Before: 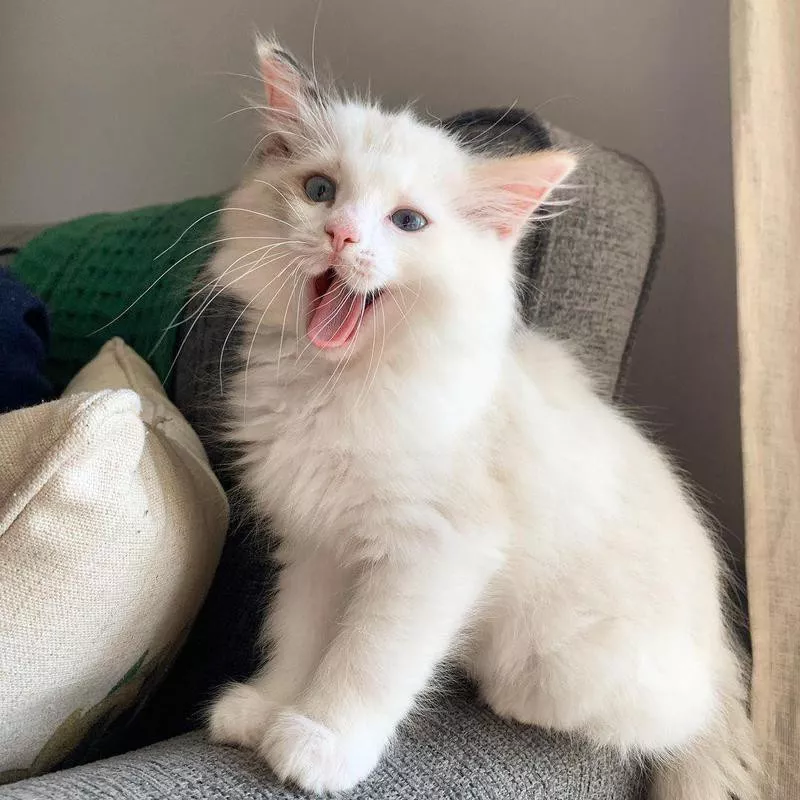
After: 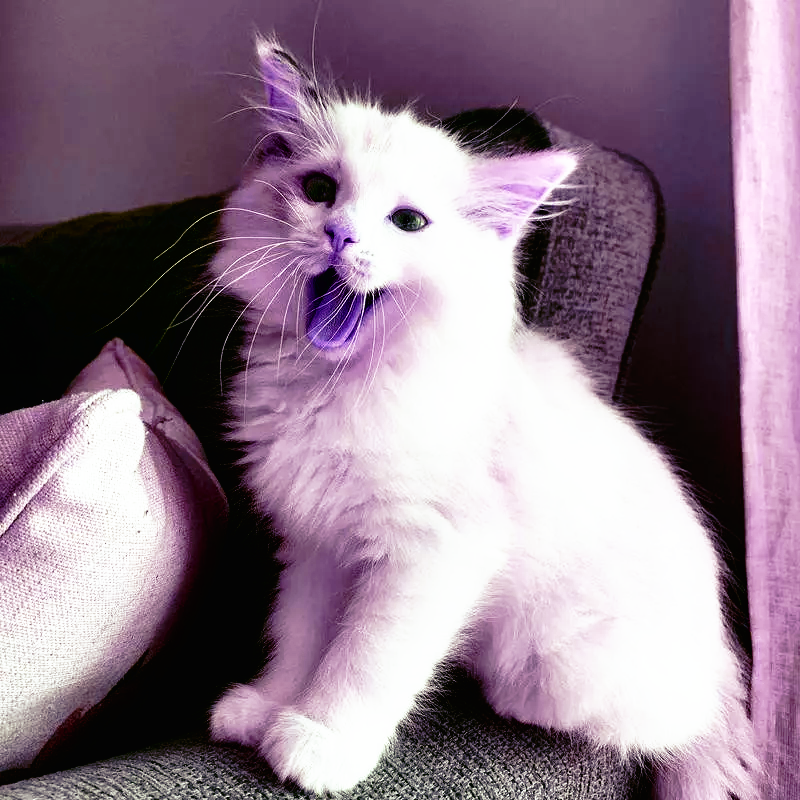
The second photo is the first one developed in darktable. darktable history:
tone curve: curves: ch0 [(0, 0) (0.003, 0.008) (0.011, 0.008) (0.025, 0.008) (0.044, 0.008) (0.069, 0.006) (0.1, 0.006) (0.136, 0.006) (0.177, 0.008) (0.224, 0.012) (0.277, 0.026) (0.335, 0.083) (0.399, 0.165) (0.468, 0.292) (0.543, 0.416) (0.623, 0.535) (0.709, 0.692) (0.801, 0.853) (0.898, 0.981) (1, 1)], preserve colors none
color look up table: target L [97.23, 97.43, 76.68, 85.68, 84.07, 81.73, 78.16, 70.56, 56.93, 44.95, 48.63, 21.68, 200, 74.68, 72.92, 63.97, 63.36, 58.64, 46.18, 44.21, 35.65, 30.37, 32.96, 7.491, 17.58, 81.34, 71.39, 71.23, 64.43, 55.89, 55.52, 50.14, 52.31, 58.42, 47.68, 61.93, 38.66, 36.14, 44, 0.168, 19.33, 0.091, 88.83, 76.48, 65.85, 63.21, 41.59, 31.03, 23.81], target a [-0.299, 0.947, 12.26, -26.56, 3.991, -20.03, -1.756, -4.609, -20.37, 10.01, 12.5, 17.08, 0, 20.73, 30.11, 19.15, 47.94, 52.54, 39.57, 26.74, 28.96, 22.41, 25.8, 44.98, 1.413, 2.499, 10.8, -10.72, -2.467, 26.68, 33.63, 21.64, -15.28, -17.01, -20.38, -17.53, 30.41, -0.294, -8.358, -0.068, 26.84, 0.423, -16.94, -33.61, -31.3, -32.98, -17.05, -11.03, -23.26], target b [3.745, -0.691, 21.95, 46.45, 7.376, 48.83, 41.62, 25.68, 29.17, 16.77, -0.068, 36.97, 0, -21.85, -17.08, -14.3, -34.85, -27.78, -62.7, -34.22, -43.09, -34.09, -17.38, -35.34, -3.55, -14.71, -27.69, 8.809, 1.458, -50.64, -50.83, -37.72, 13.36, 1.441, 22.09, -10.18, -48.95, 0.949, -3.311, 0.249, -27.69, -0.122, 13.49, 43.88, 35.1, 33.26, 19.25, 17.43, 40.52], num patches 49
